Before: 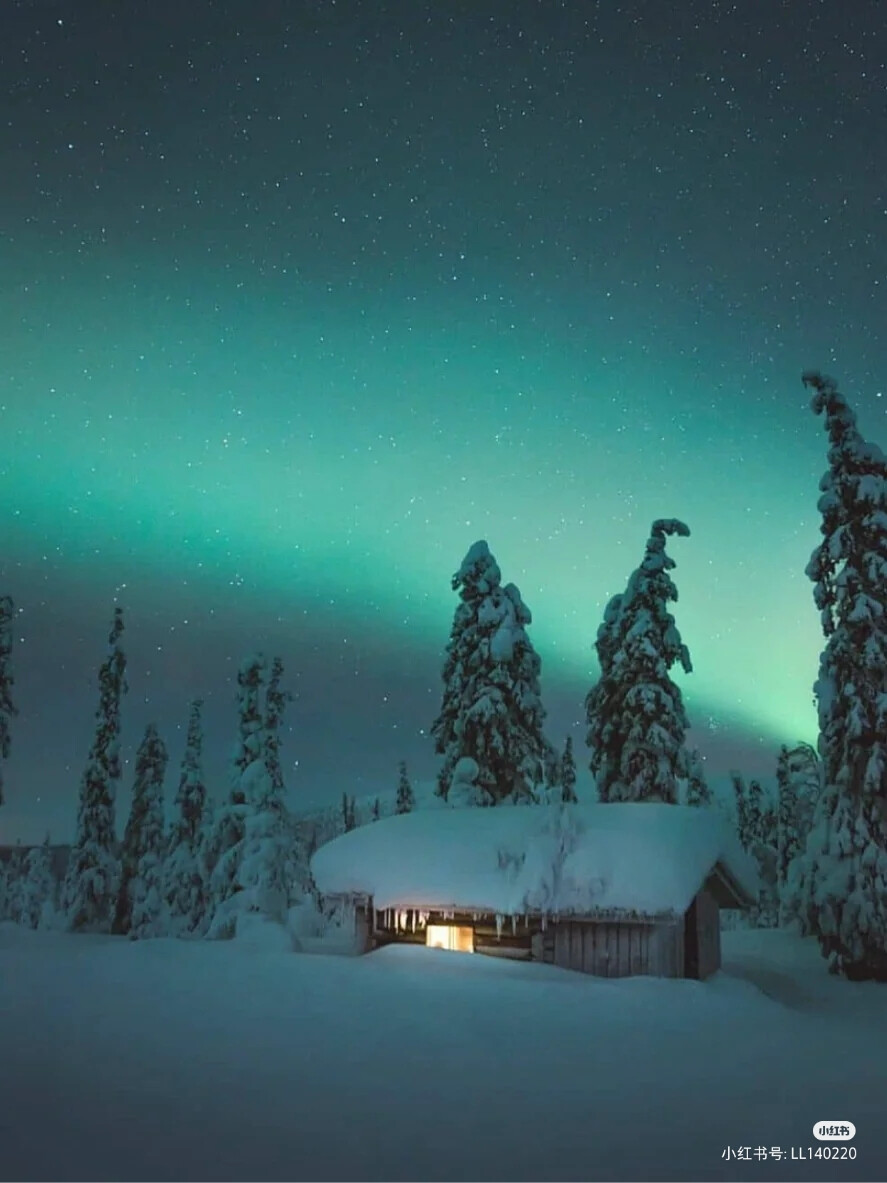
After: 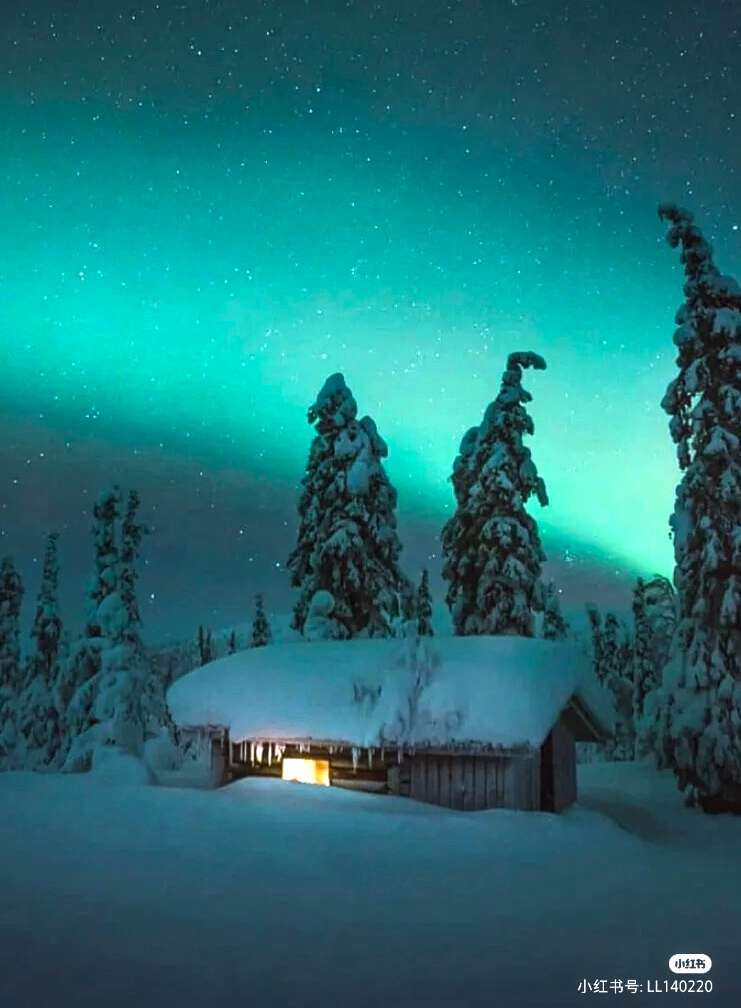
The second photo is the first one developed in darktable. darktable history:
color balance rgb: highlights gain › luminance 16.733%, highlights gain › chroma 2.848%, highlights gain › hue 259.7°, linear chroma grading › global chroma 1.507%, linear chroma grading › mid-tones -0.831%, perceptual saturation grading › global saturation 19.617%, perceptual brilliance grading › highlights 14.205%, perceptual brilliance grading › shadows -19.235%, global vibrance 20%
local contrast: on, module defaults
crop: left 16.294%, top 14.149%
